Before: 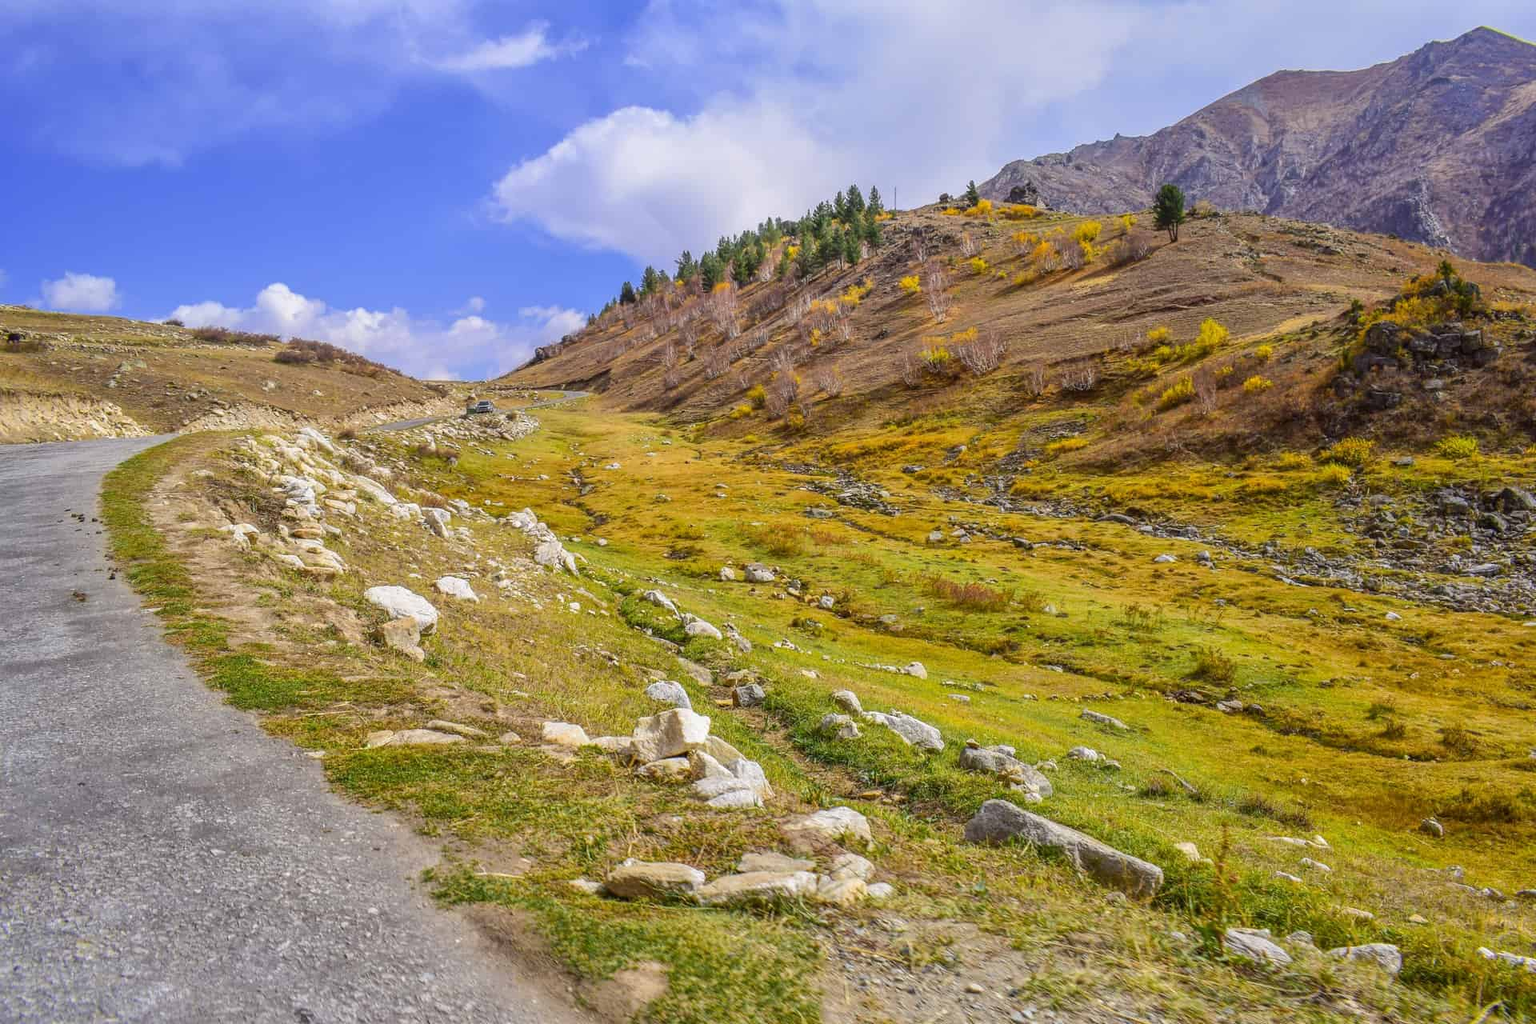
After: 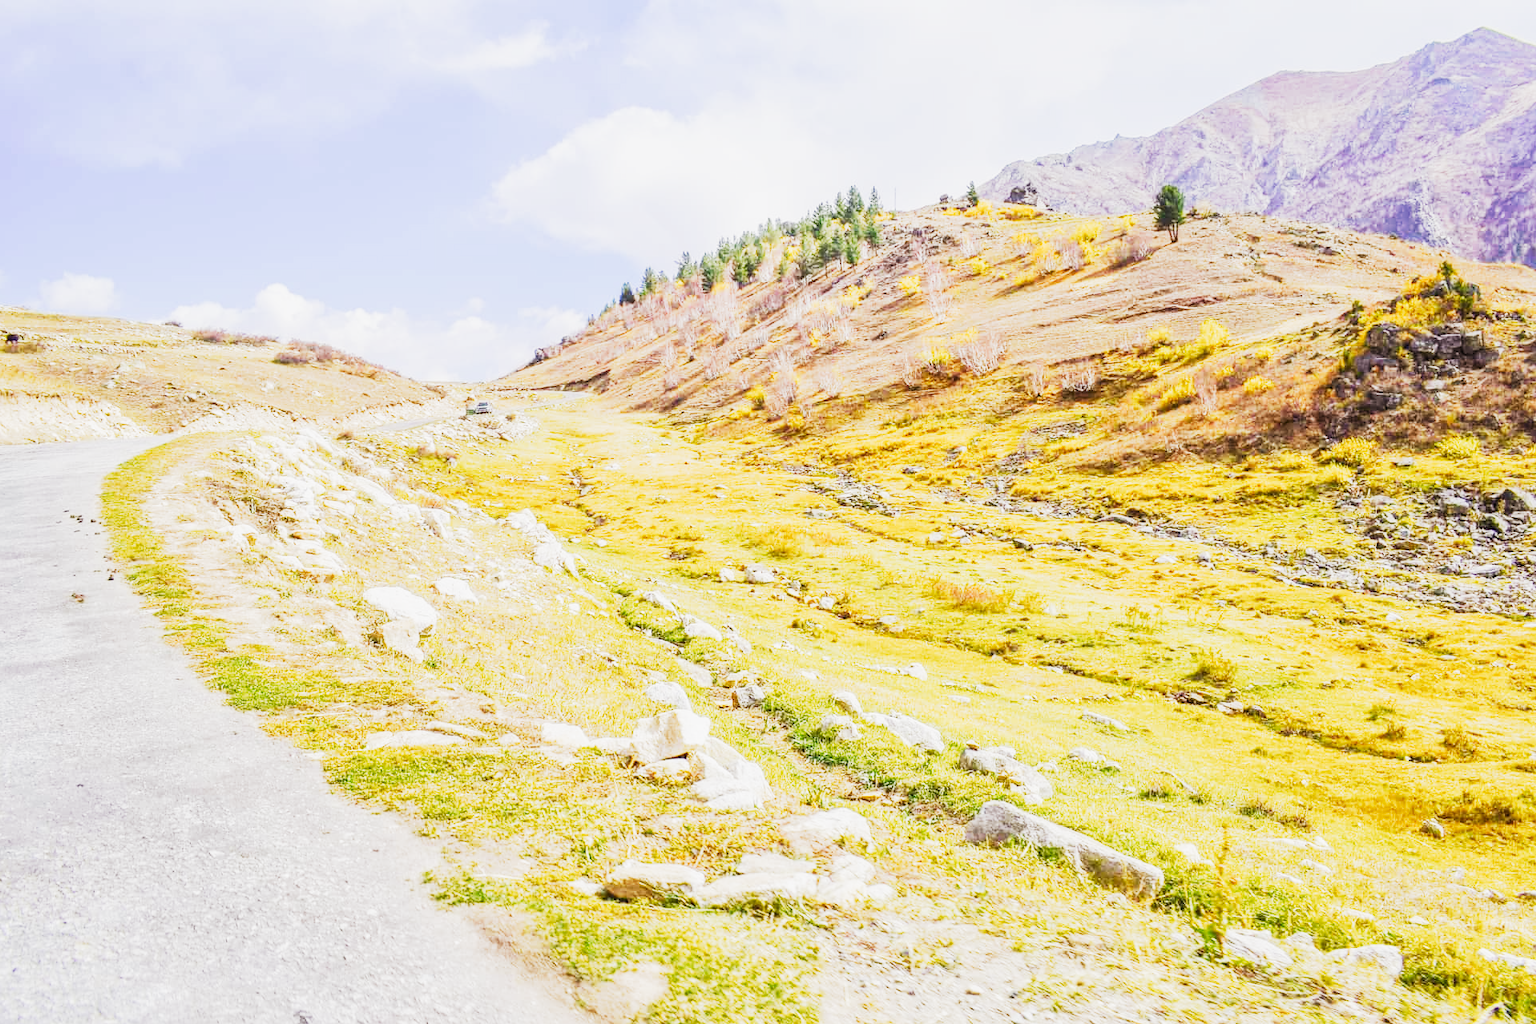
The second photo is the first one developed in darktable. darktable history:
exposure: black level correction 0, exposure 1.013 EV, compensate highlight preservation false
filmic rgb: black relative exposure -7.65 EV, white relative exposure 4.56 EV, hardness 3.61, preserve chrominance no, color science v5 (2021), contrast in shadows safe, contrast in highlights safe
tone curve: curves: ch0 [(0, 0) (0.003, 0.015) (0.011, 0.025) (0.025, 0.056) (0.044, 0.104) (0.069, 0.139) (0.1, 0.181) (0.136, 0.226) (0.177, 0.28) (0.224, 0.346) (0.277, 0.42) (0.335, 0.505) (0.399, 0.594) (0.468, 0.699) (0.543, 0.776) (0.623, 0.848) (0.709, 0.893) (0.801, 0.93) (0.898, 0.97) (1, 1)], preserve colors none
tone equalizer: edges refinement/feathering 500, mask exposure compensation -1.57 EV, preserve details no
crop and rotate: left 0.145%, bottom 0.012%
